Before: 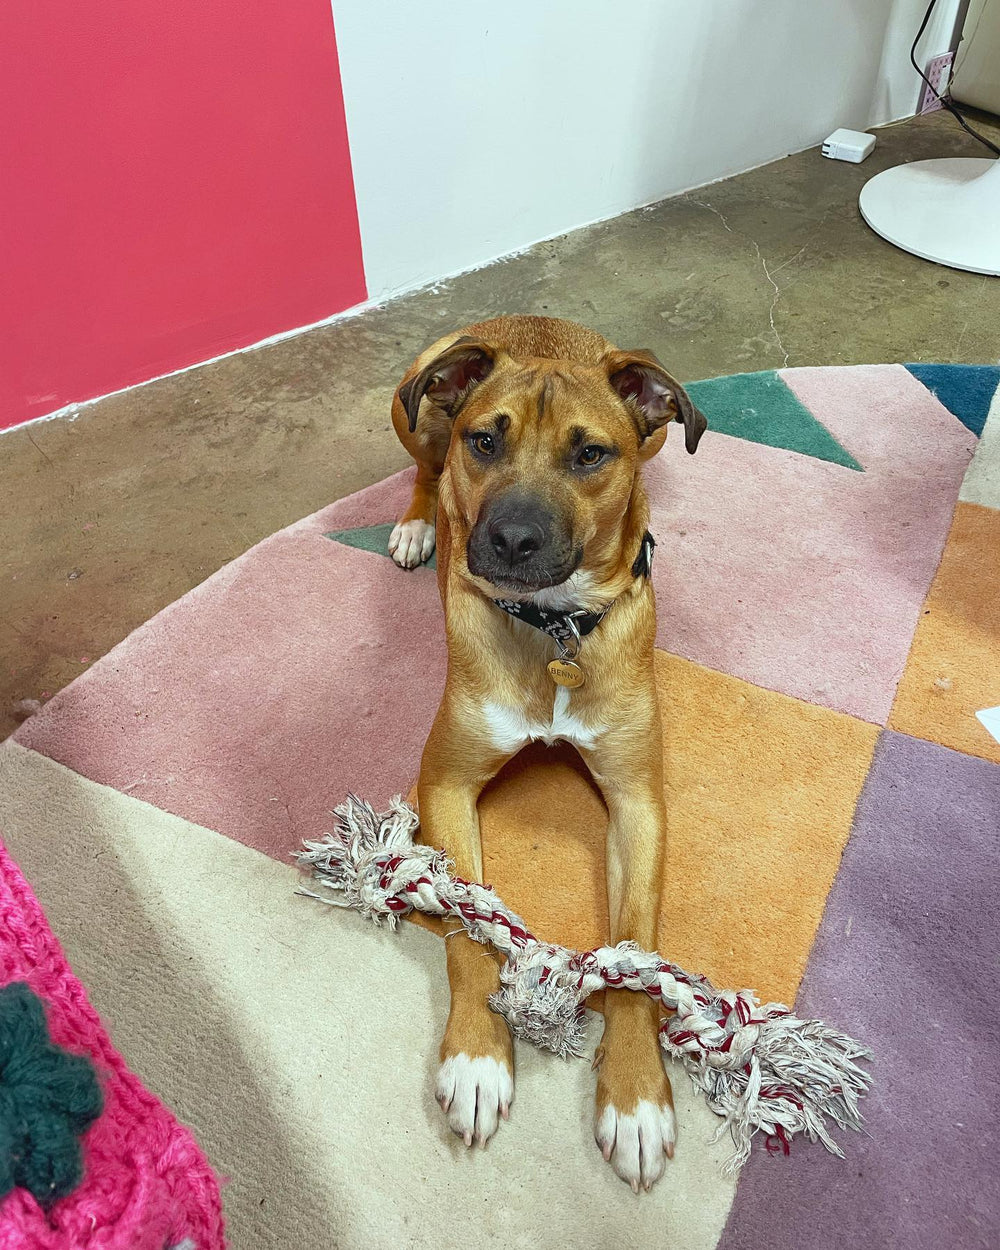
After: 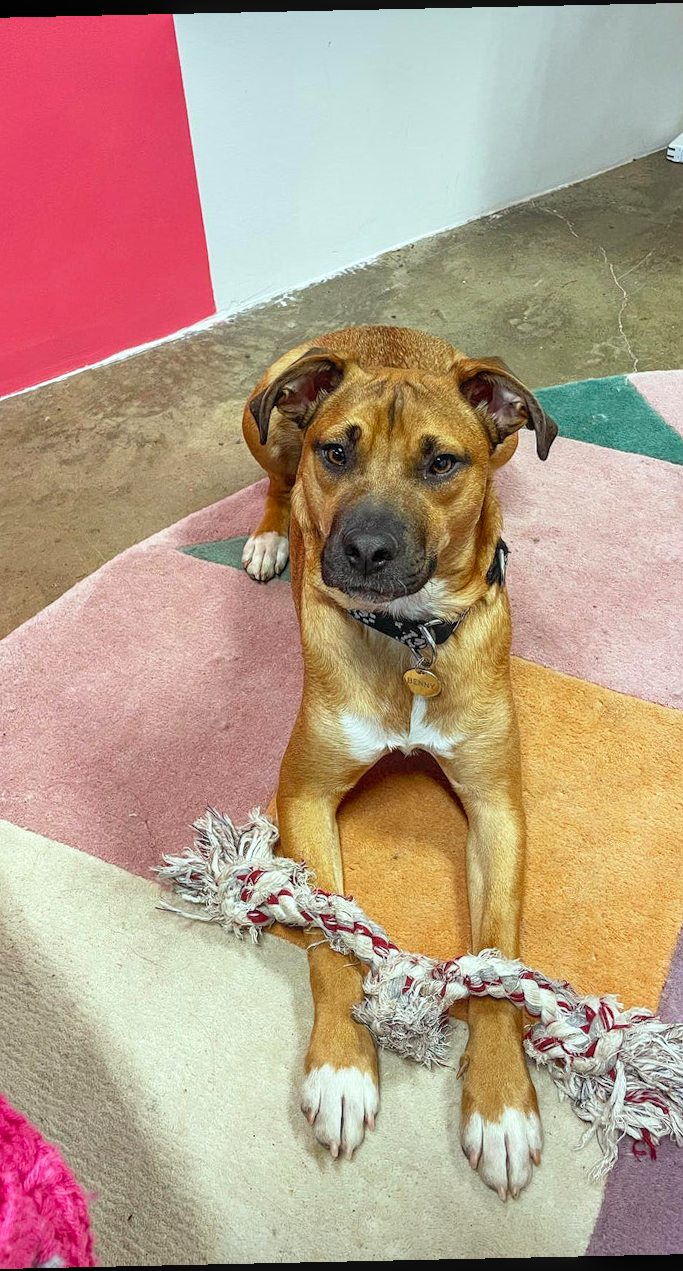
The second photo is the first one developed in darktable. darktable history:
rotate and perspective: rotation -1.24°, automatic cropping off
crop: left 15.419%, right 17.914%
local contrast: on, module defaults
bloom: size 13.65%, threshold 98.39%, strength 4.82%
contrast brightness saturation: contrast 0.03, brightness 0.06, saturation 0.13
